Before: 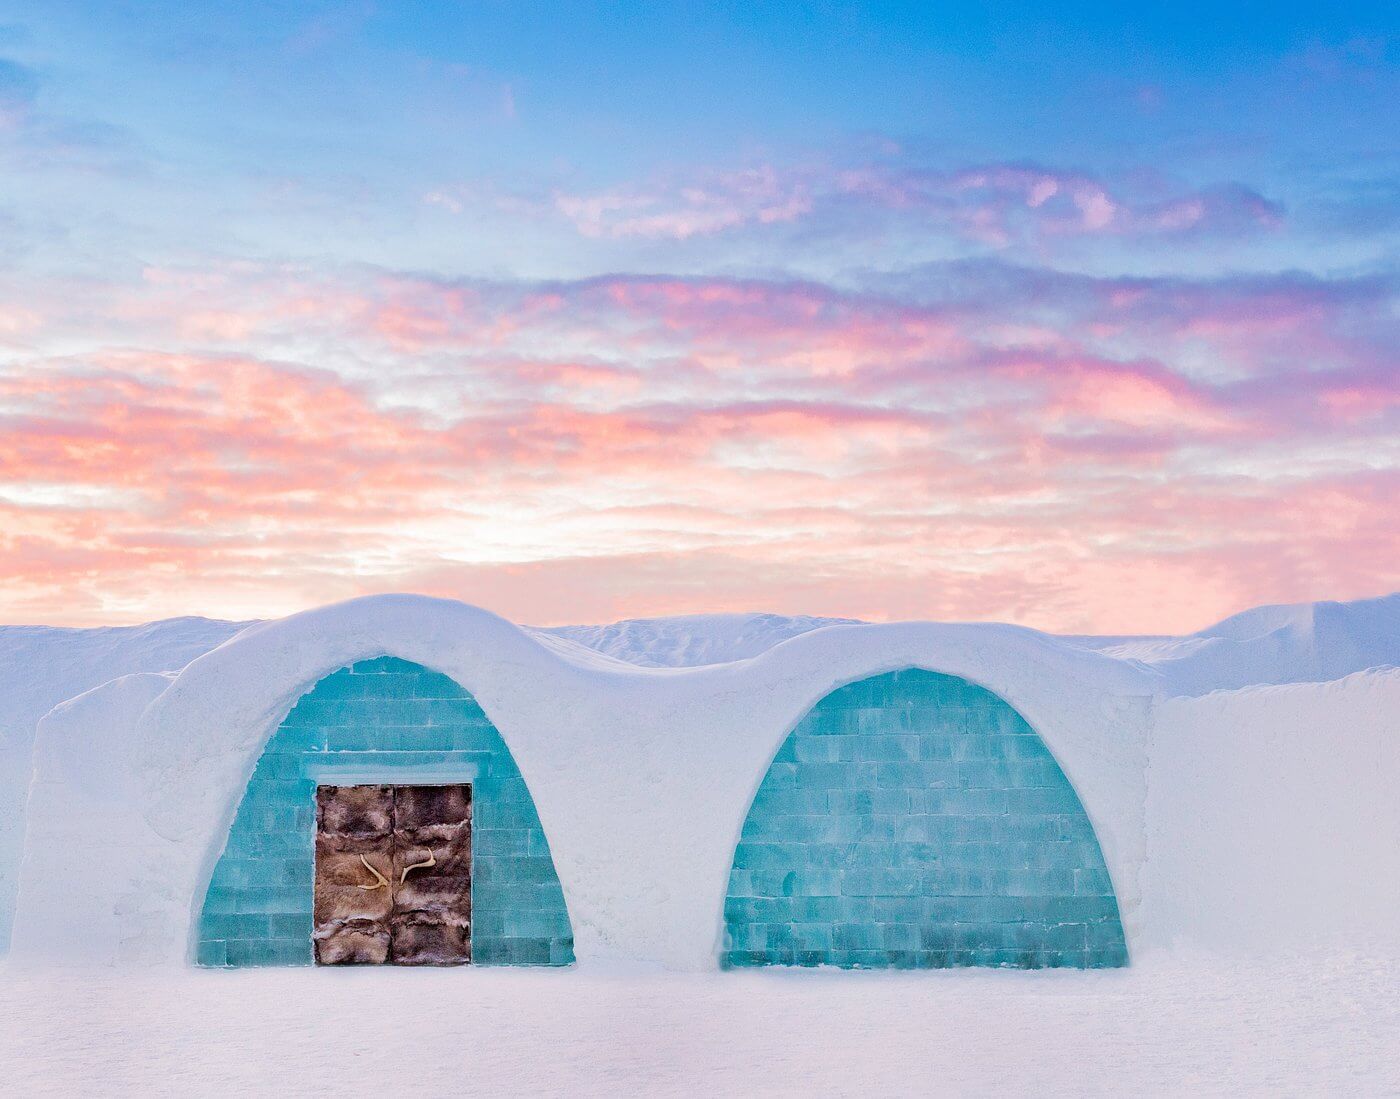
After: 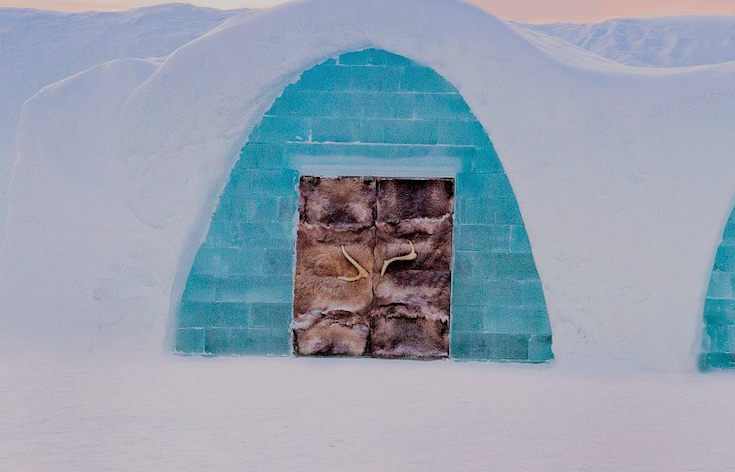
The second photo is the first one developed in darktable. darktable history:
filmic rgb: black relative exposure -13 EV, threshold 3 EV, target white luminance 85%, hardness 6.3, latitude 42.11%, contrast 0.858, shadows ↔ highlights balance 8.63%, color science v4 (2020), enable highlight reconstruction true
rotate and perspective: rotation 1.57°, crop left 0.018, crop right 0.982, crop top 0.039, crop bottom 0.961
crop and rotate: top 54.778%, right 46.61%, bottom 0.159%
